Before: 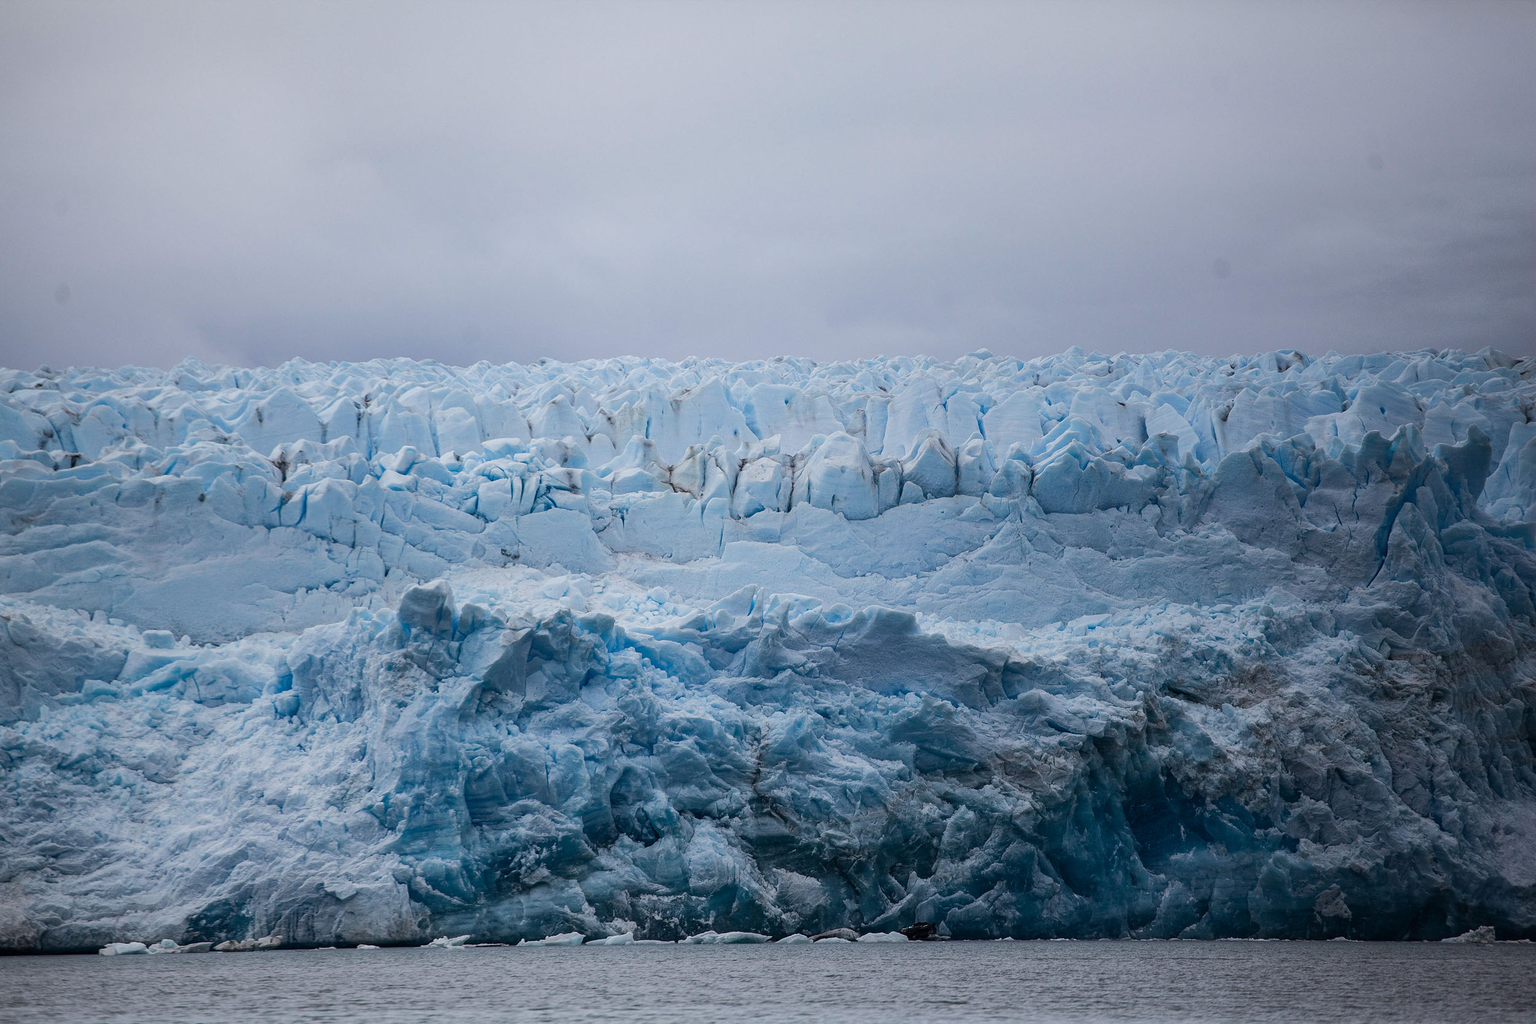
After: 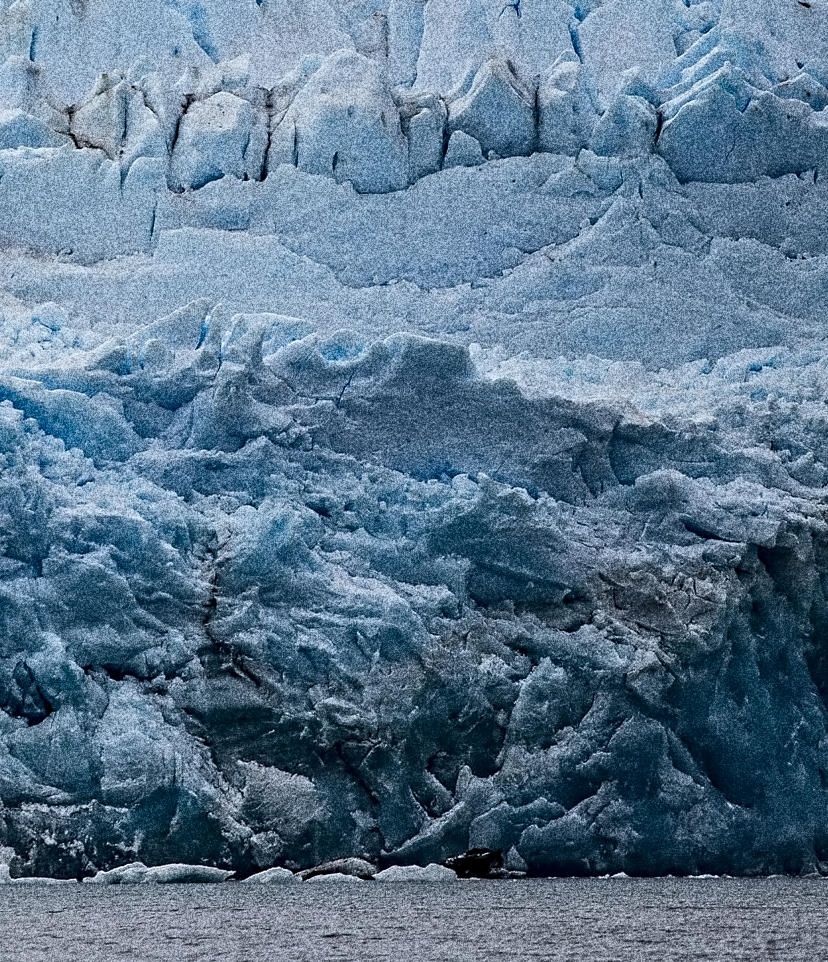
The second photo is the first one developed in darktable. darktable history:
grain: coarseness 30.02 ISO, strength 100%
contrast equalizer: octaves 7, y [[0.5, 0.542, 0.583, 0.625, 0.667, 0.708], [0.5 ×6], [0.5 ×6], [0, 0.033, 0.067, 0.1, 0.133, 0.167], [0, 0.05, 0.1, 0.15, 0.2, 0.25]]
crop: left 40.878%, top 39.176%, right 25.993%, bottom 3.081%
